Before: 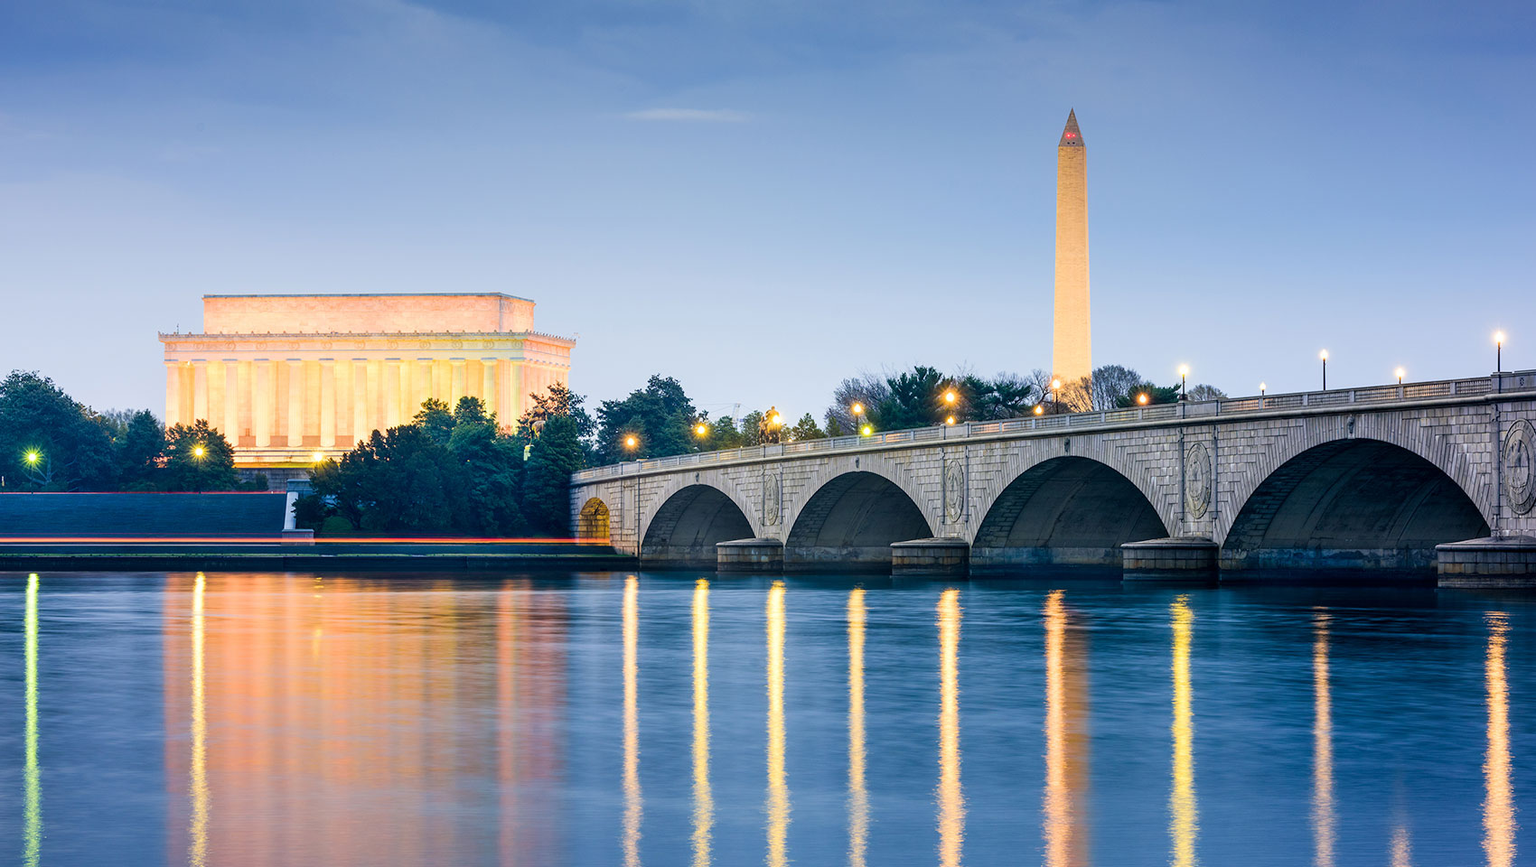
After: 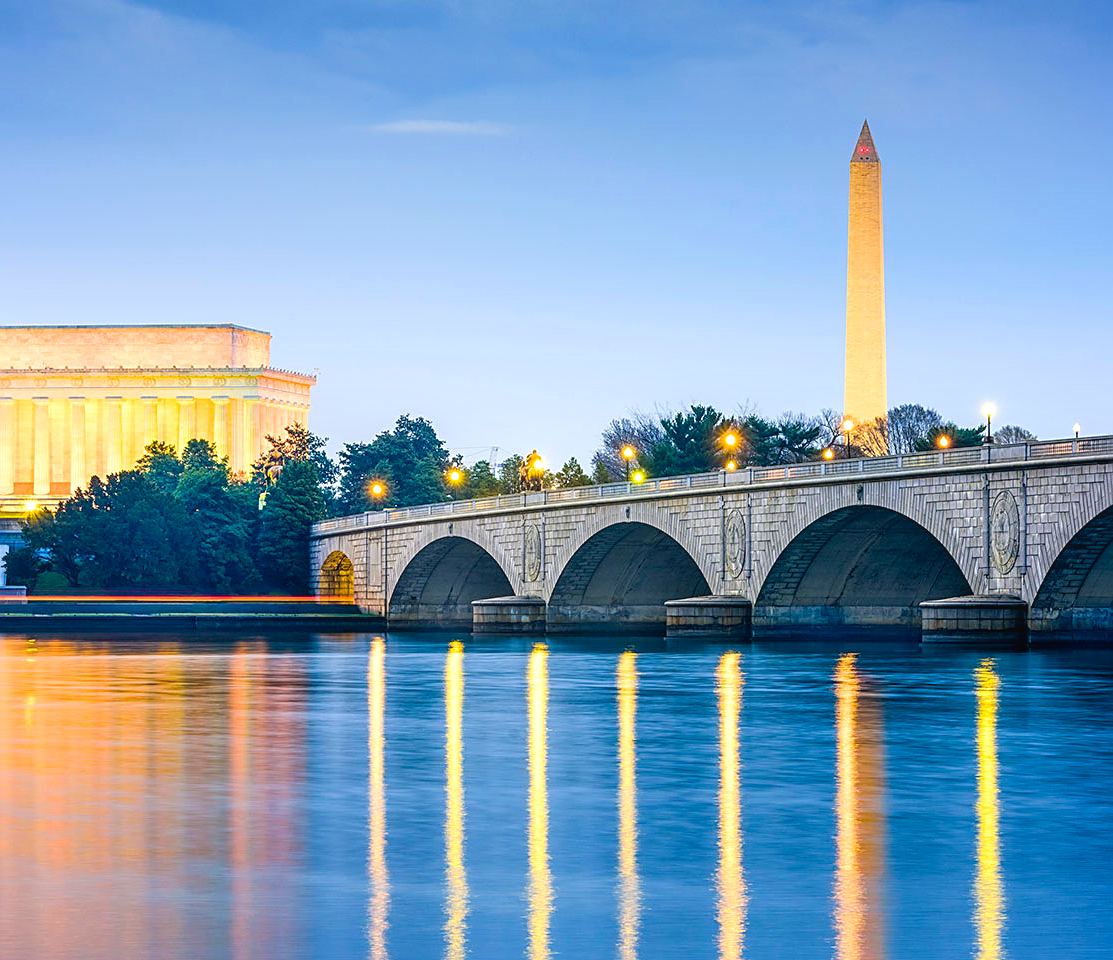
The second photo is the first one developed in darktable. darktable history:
color balance rgb: linear chroma grading › global chroma 22.534%, perceptual saturation grading › global saturation 4.759%
exposure: black level correction 0.002, exposure 0.298 EV, compensate highlight preservation false
sharpen: on, module defaults
local contrast: detail 109%
color correction: highlights b* -0.008, saturation 0.986
crop and rotate: left 18.894%, right 15.621%
